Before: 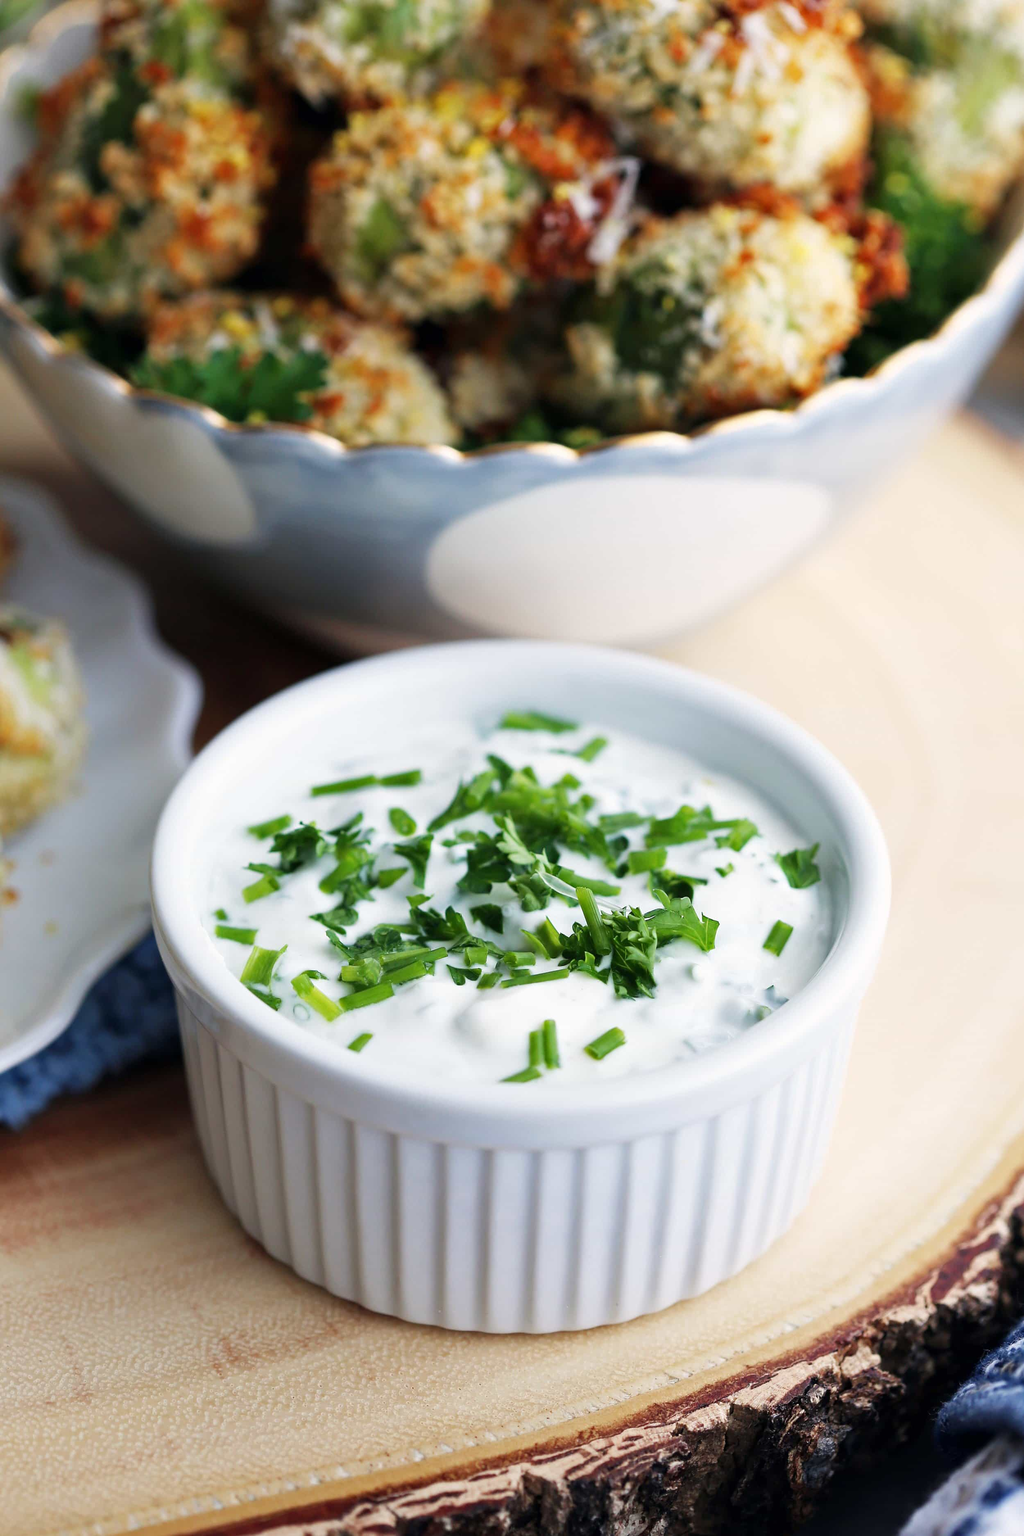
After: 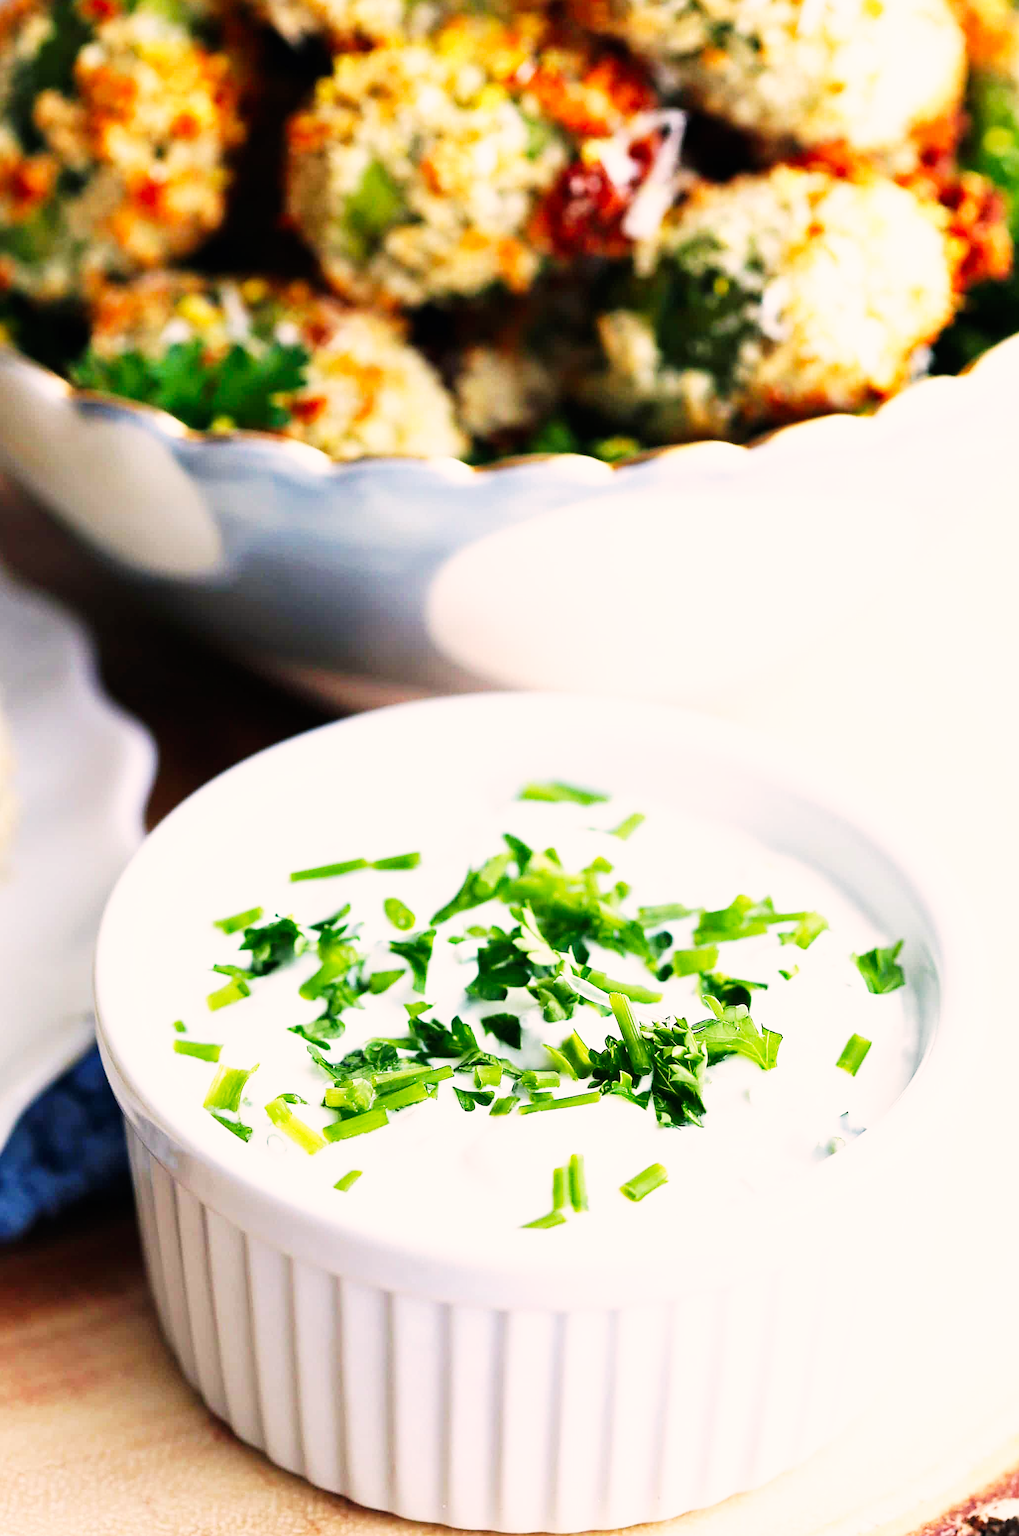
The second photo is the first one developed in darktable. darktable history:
crop and rotate: left 7.141%, top 4.377%, right 10.577%, bottom 13.001%
color correction: highlights a* 5.89, highlights b* 4.86
base curve: curves: ch0 [(0, 0) (0.007, 0.004) (0.027, 0.03) (0.046, 0.07) (0.207, 0.54) (0.442, 0.872) (0.673, 0.972) (1, 1)], preserve colors none
sharpen: on, module defaults
